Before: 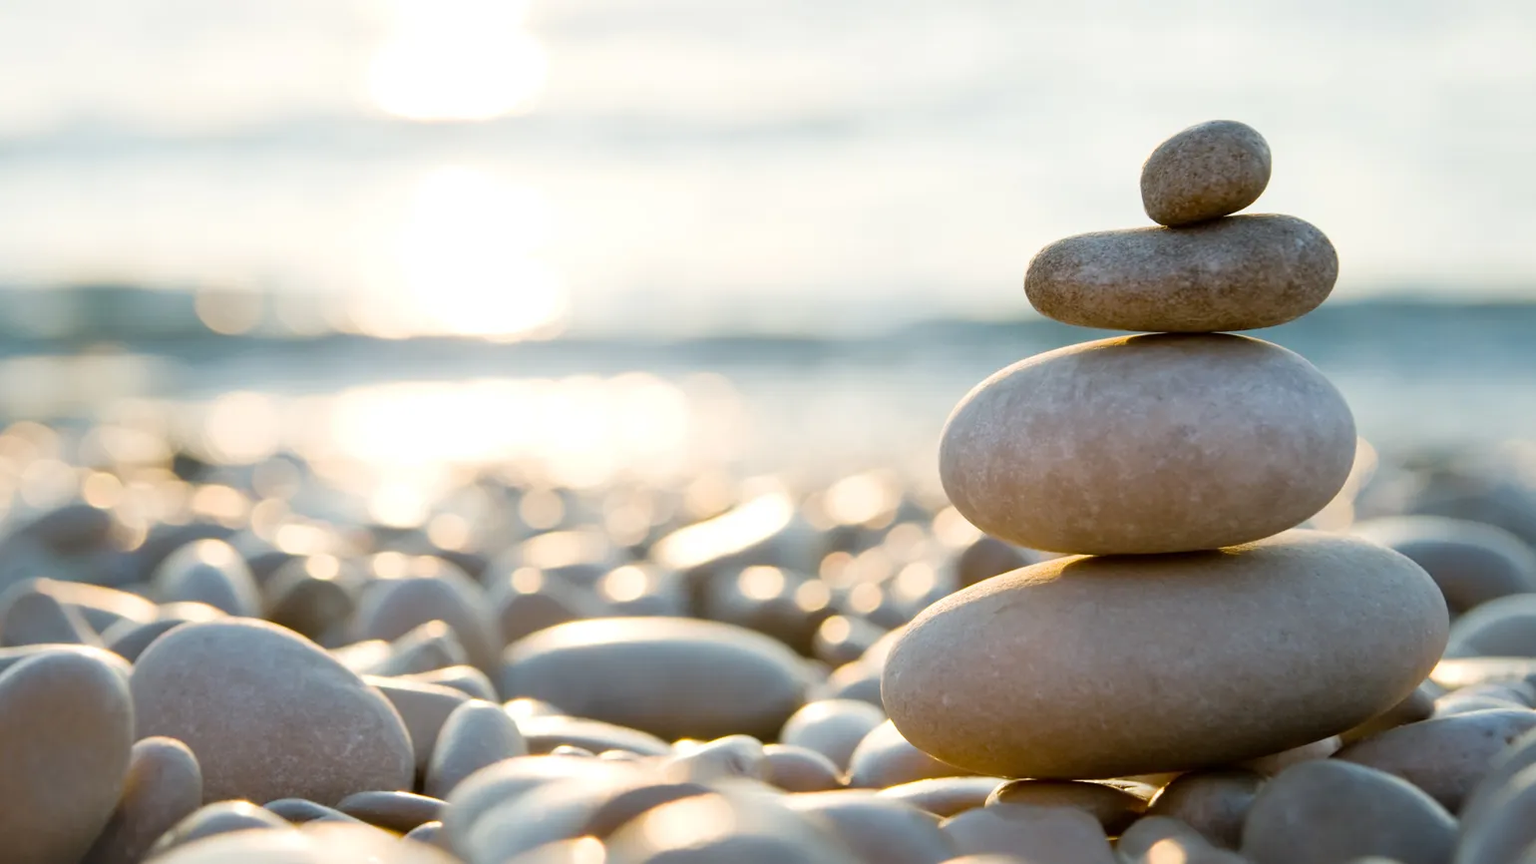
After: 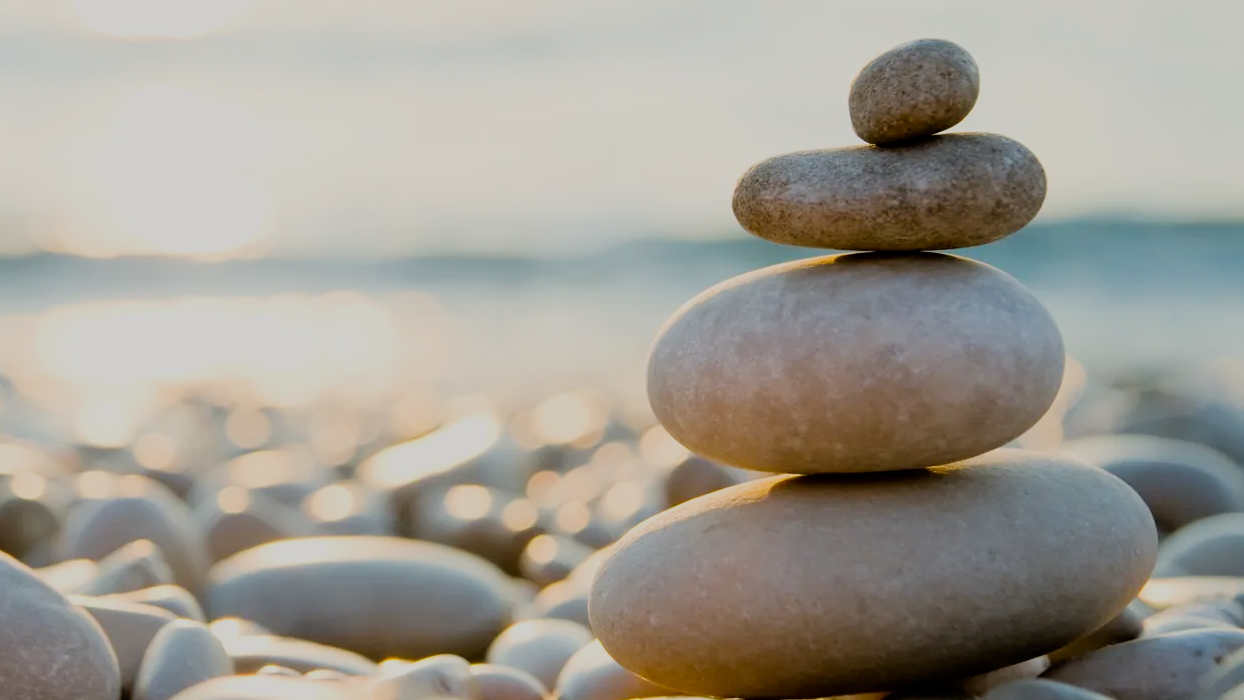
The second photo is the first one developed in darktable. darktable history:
contrast brightness saturation: contrast 0.04, saturation 0.16
crop: left 19.159%, top 9.58%, bottom 9.58%
filmic rgb: black relative exposure -6.98 EV, white relative exposure 5.63 EV, hardness 2.86
white balance: red 1.009, blue 0.985
